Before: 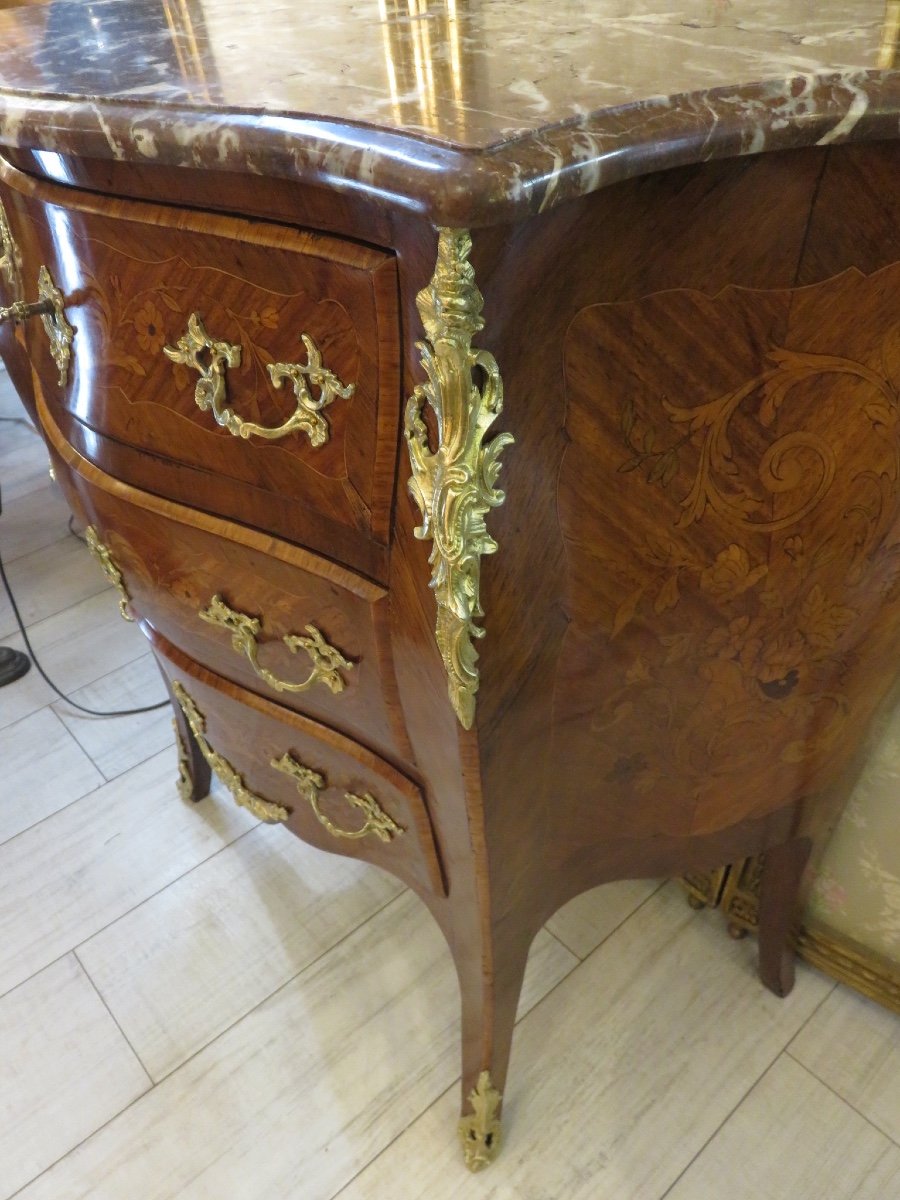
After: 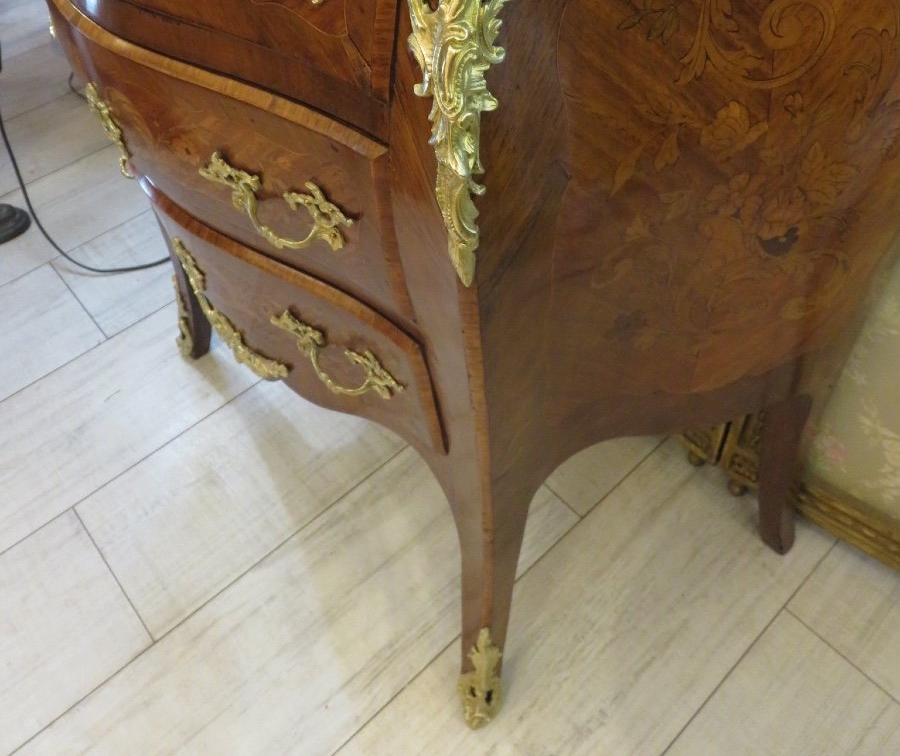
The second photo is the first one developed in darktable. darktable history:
crop and rotate: top 36.945%
